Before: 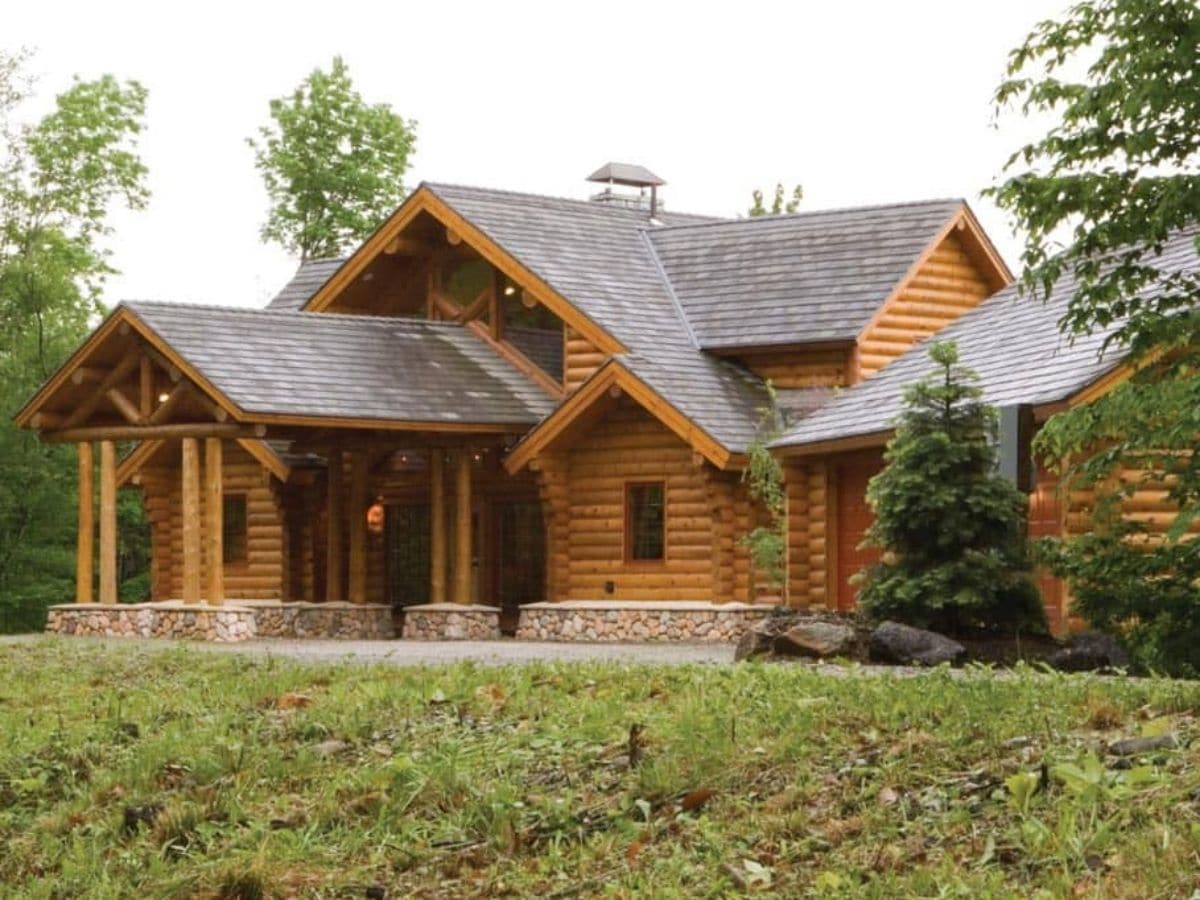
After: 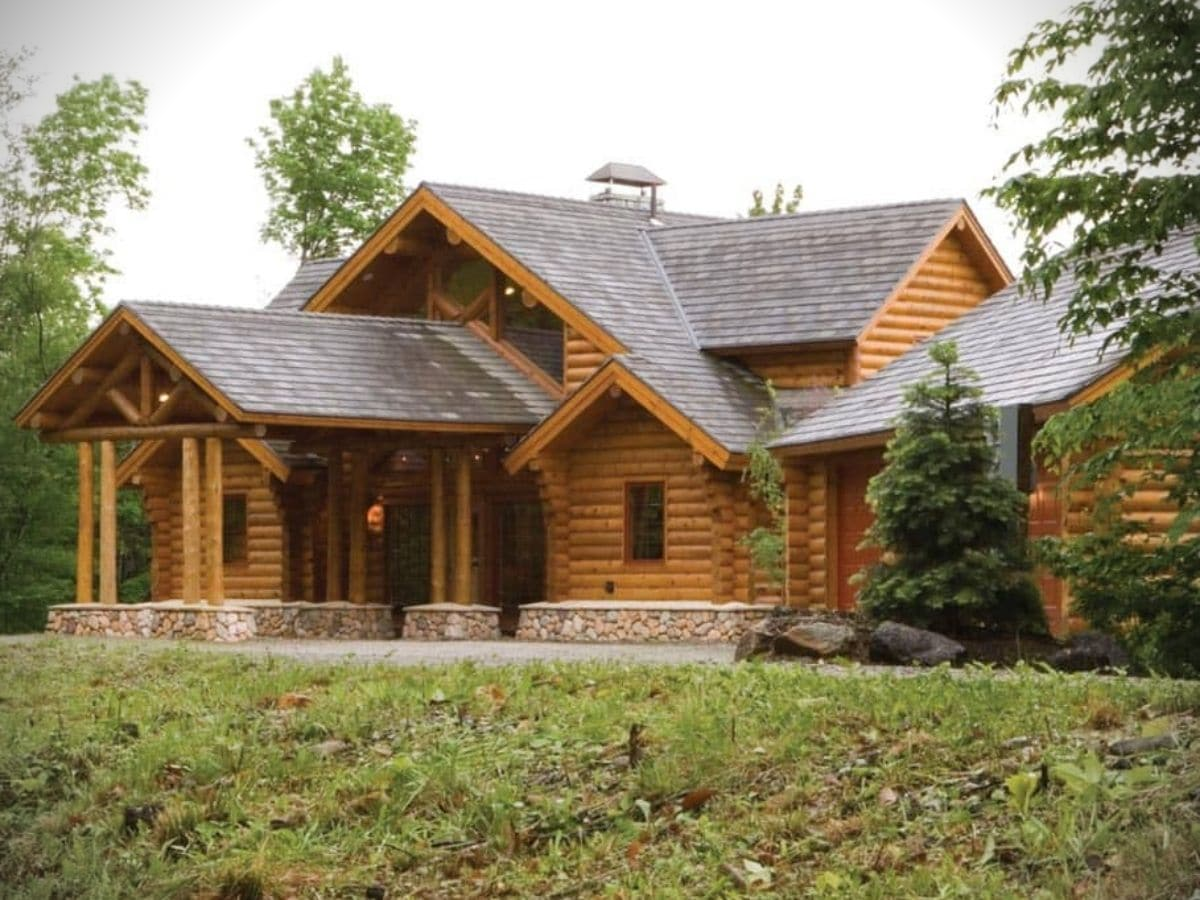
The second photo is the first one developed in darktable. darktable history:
exposure: compensate highlight preservation false
vignetting: fall-off start 91.65%, brightness -0.854
